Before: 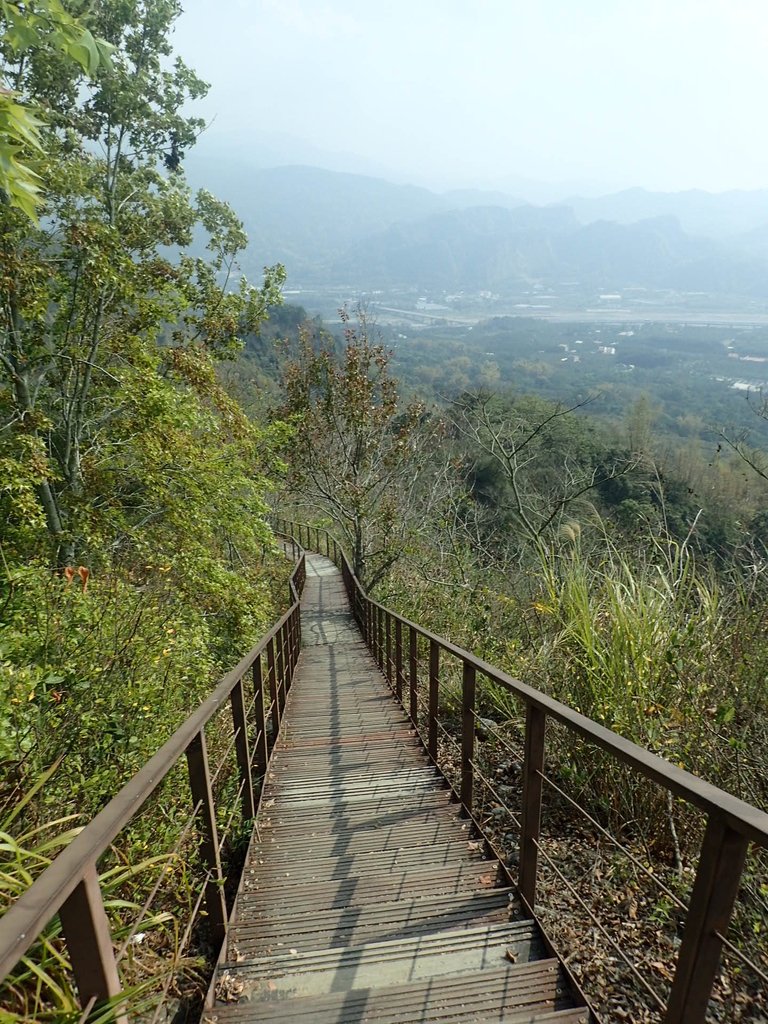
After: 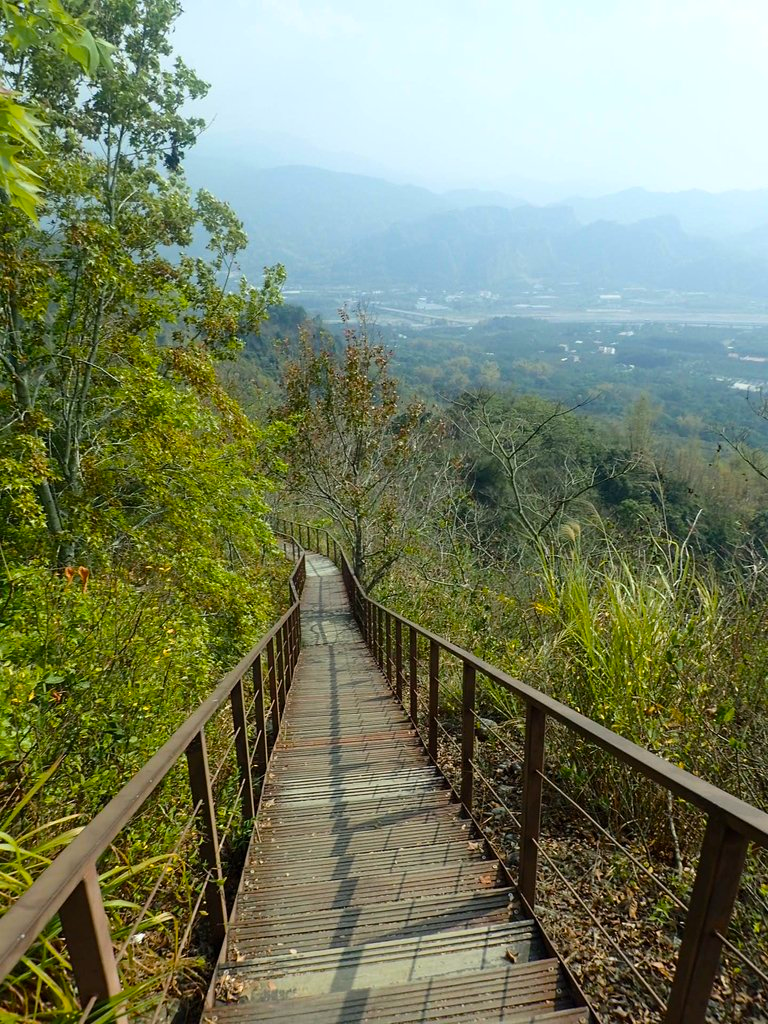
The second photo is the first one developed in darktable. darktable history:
color balance rgb: power › hue 73.47°, perceptual saturation grading › global saturation 31.029%, global vibrance 20%
